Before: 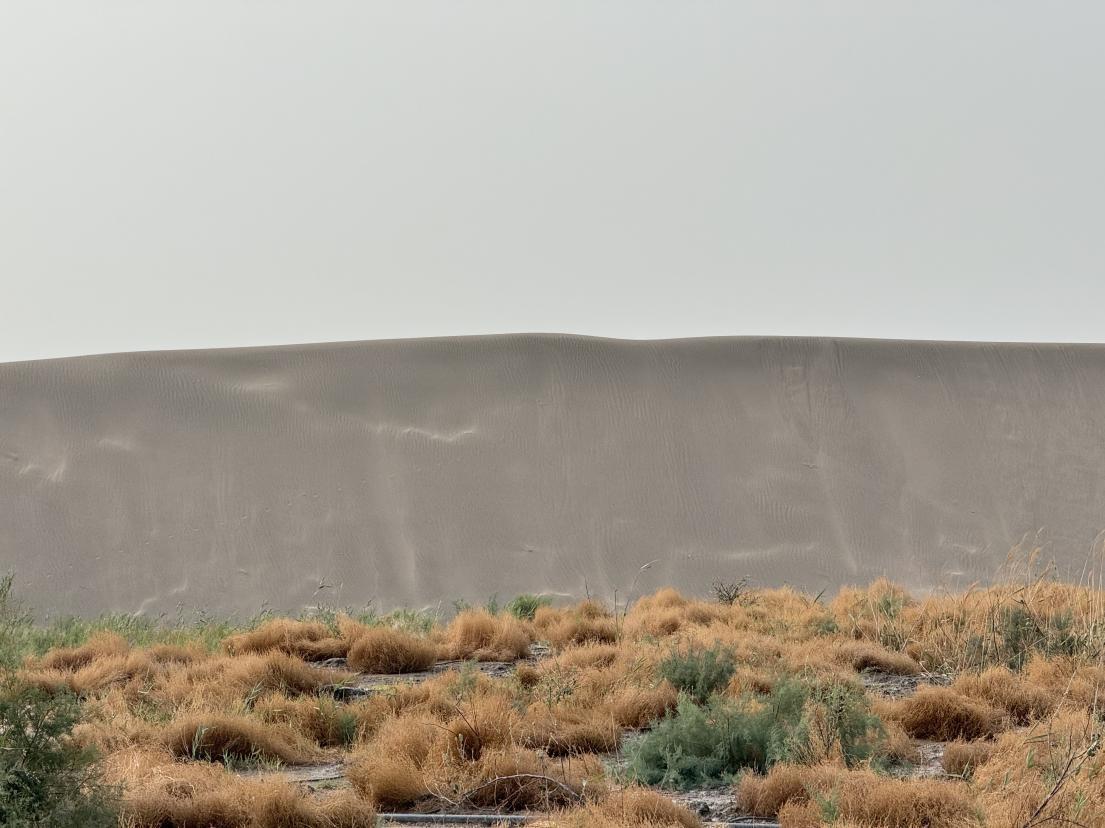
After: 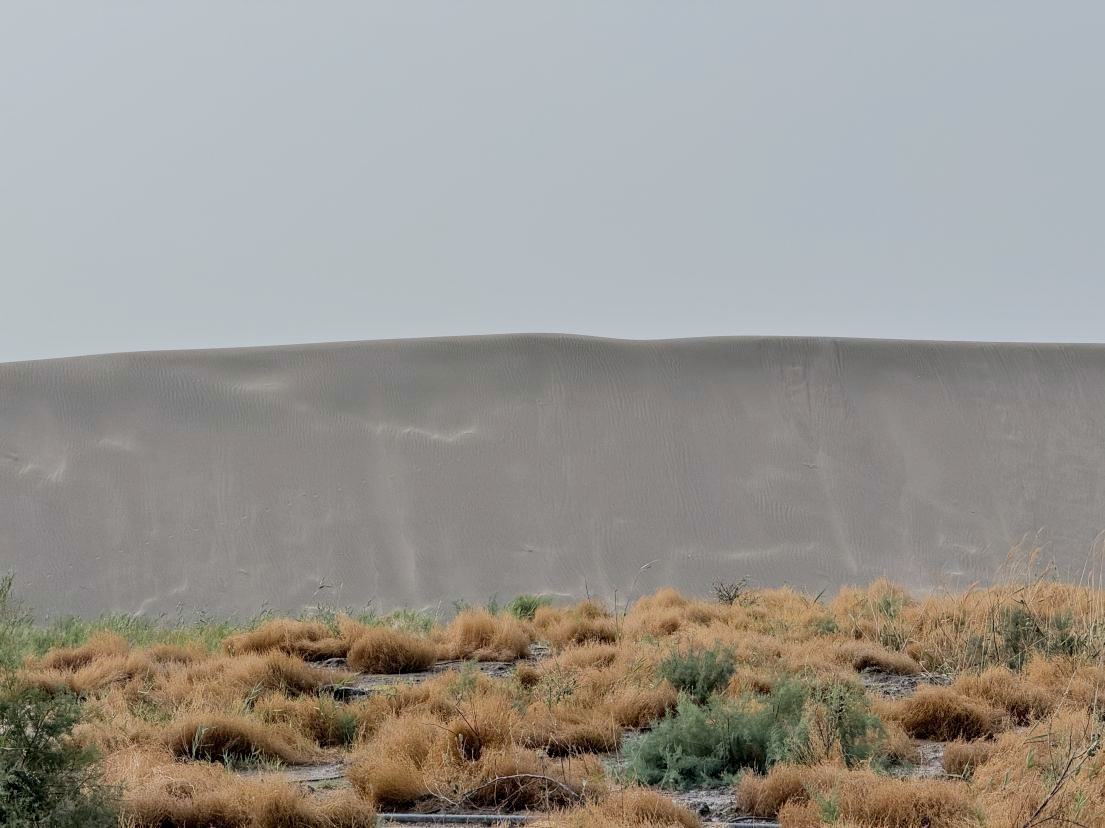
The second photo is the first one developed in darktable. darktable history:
white balance: red 0.967, blue 1.049
filmic rgb: black relative exposure -7.65 EV, white relative exposure 4.56 EV, hardness 3.61
tone equalizer: on, module defaults
contrast brightness saturation: saturation 0.1
